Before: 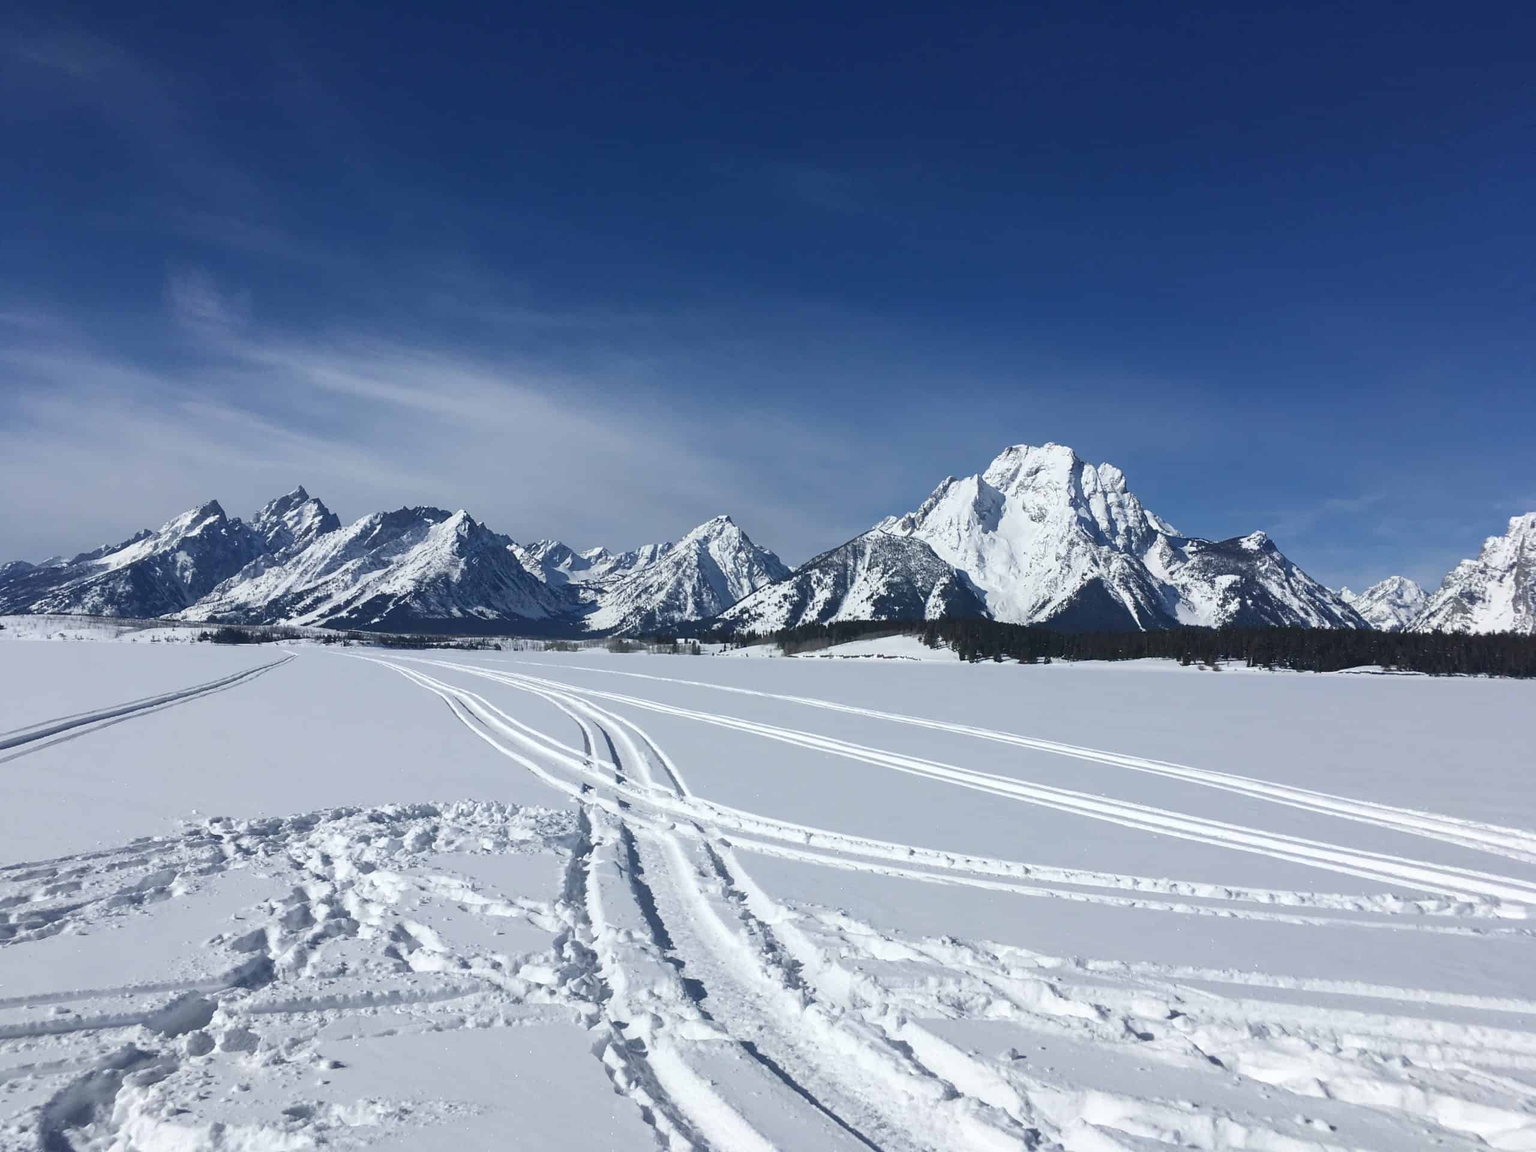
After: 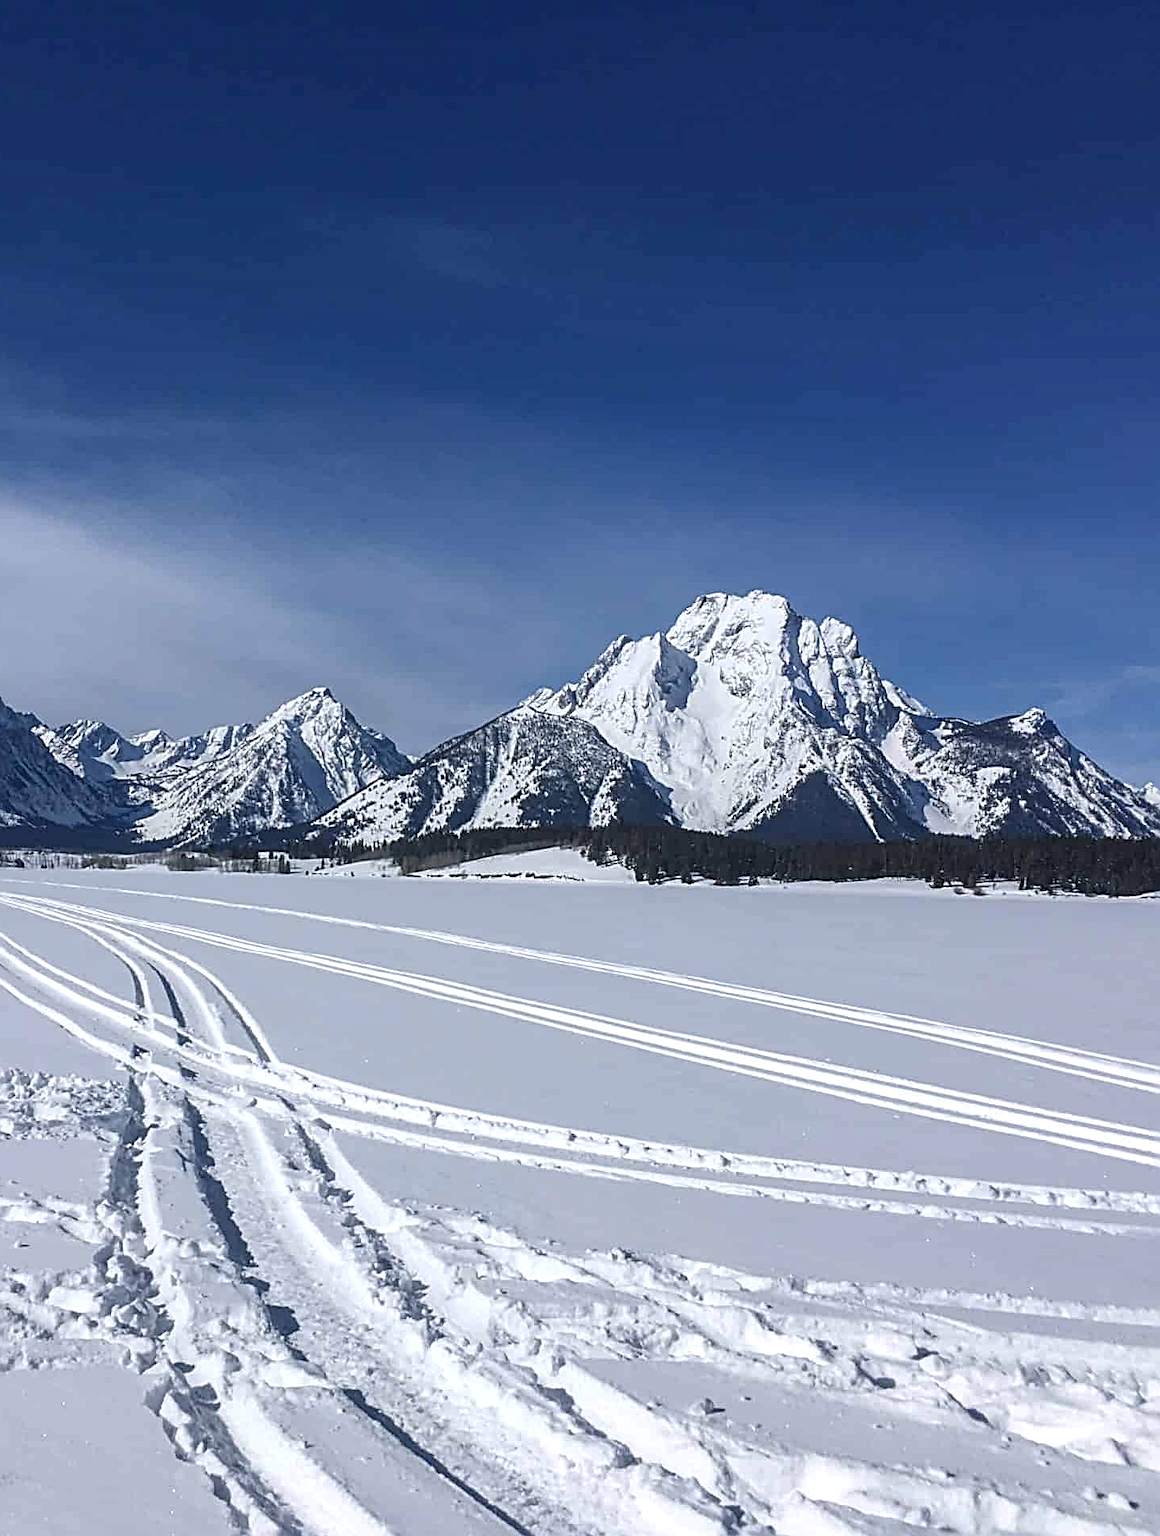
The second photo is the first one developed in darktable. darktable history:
sharpen: radius 3.025, amount 0.757
tone equalizer: on, module defaults
crop: left 31.458%, top 0%, right 11.876%
local contrast: highlights 25%, detail 130%
white balance: red 1.009, blue 1.027
